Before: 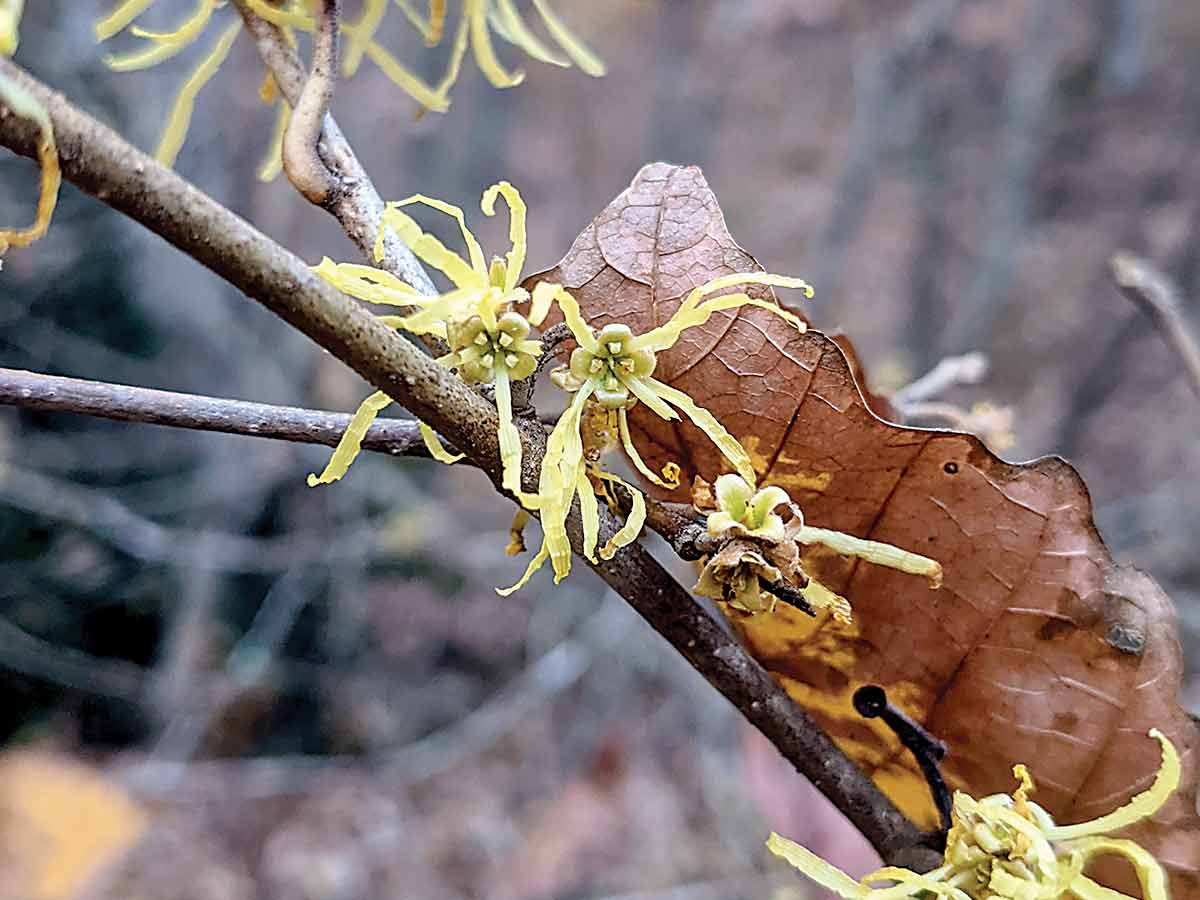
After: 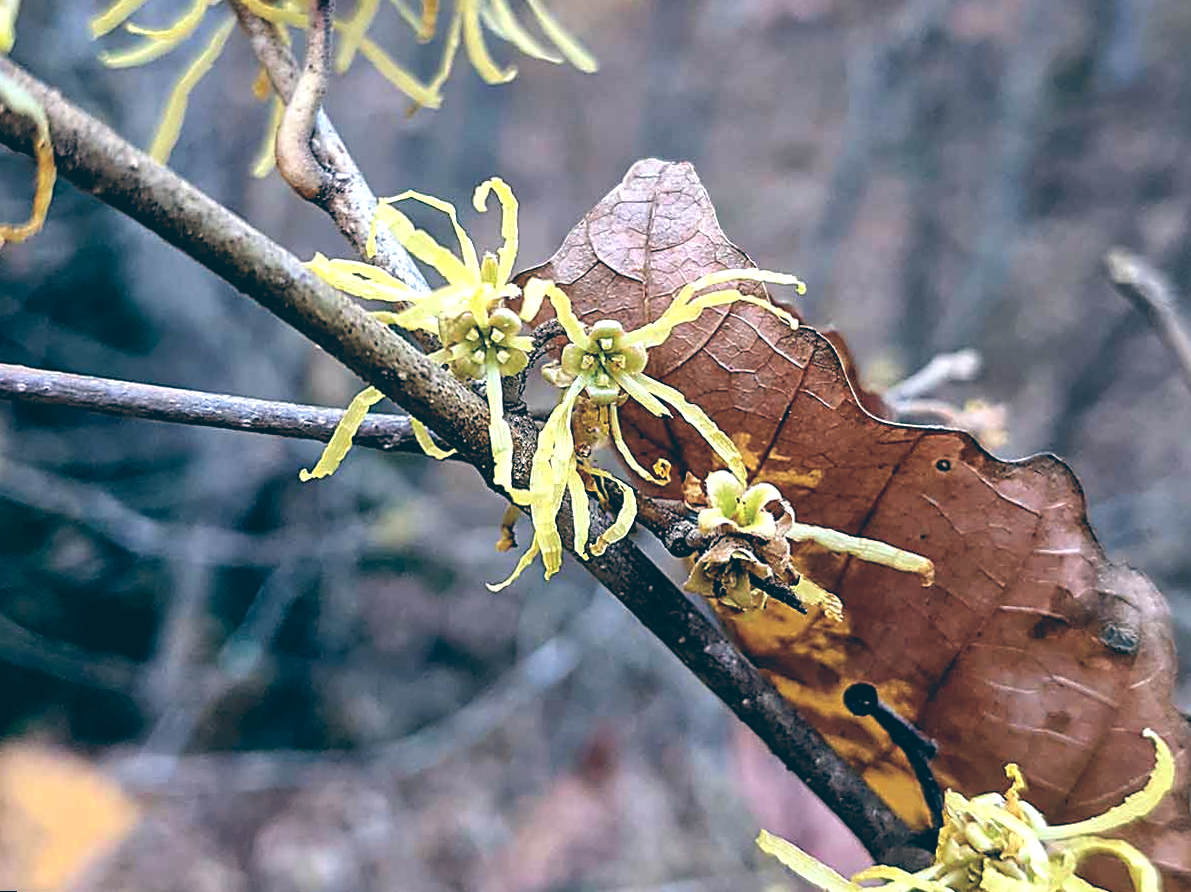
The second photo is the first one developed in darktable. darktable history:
rotate and perspective: rotation 0.192°, lens shift (horizontal) -0.015, crop left 0.005, crop right 0.996, crop top 0.006, crop bottom 0.99
color balance: lift [1.016, 0.983, 1, 1.017], gamma [0.958, 1, 1, 1], gain [0.981, 1.007, 0.993, 1.002], input saturation 118.26%, contrast 13.43%, contrast fulcrum 21.62%, output saturation 82.76%
